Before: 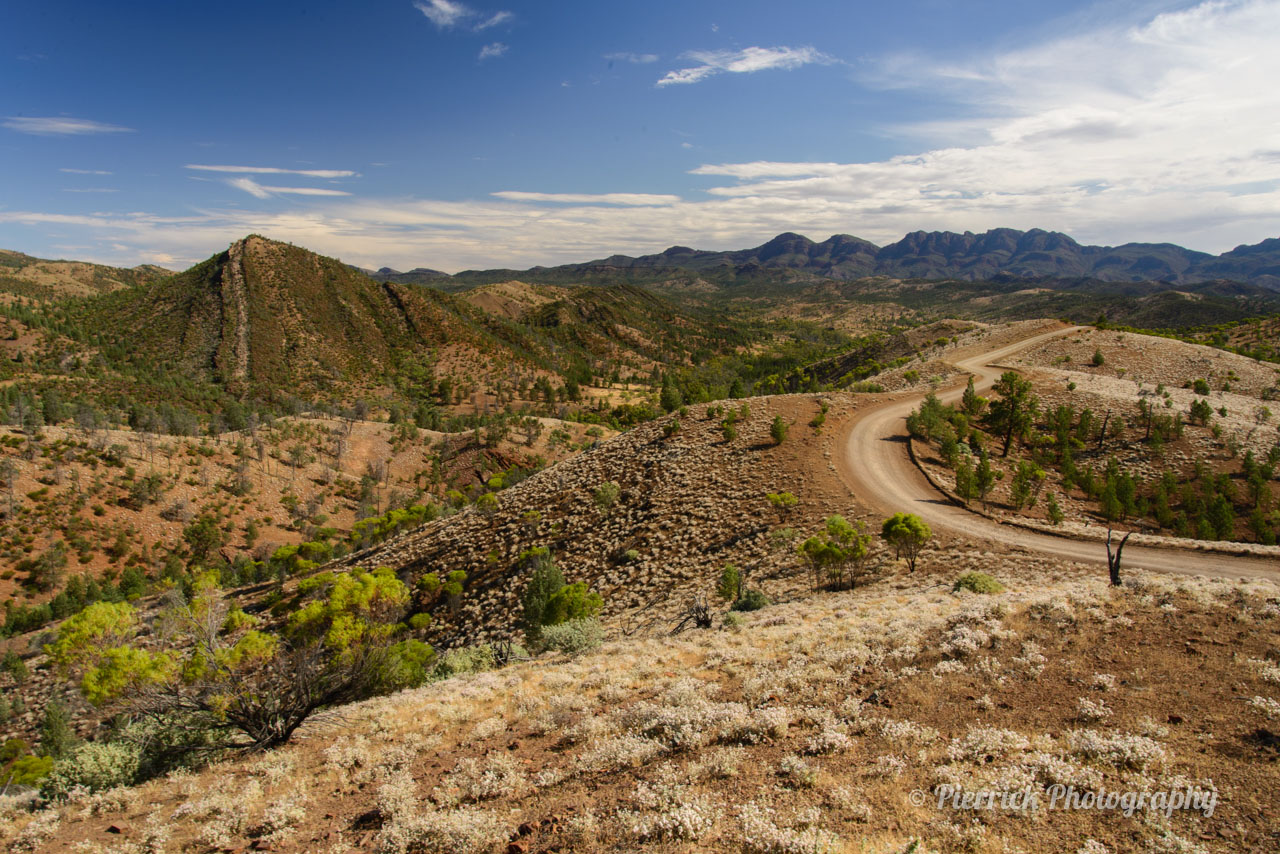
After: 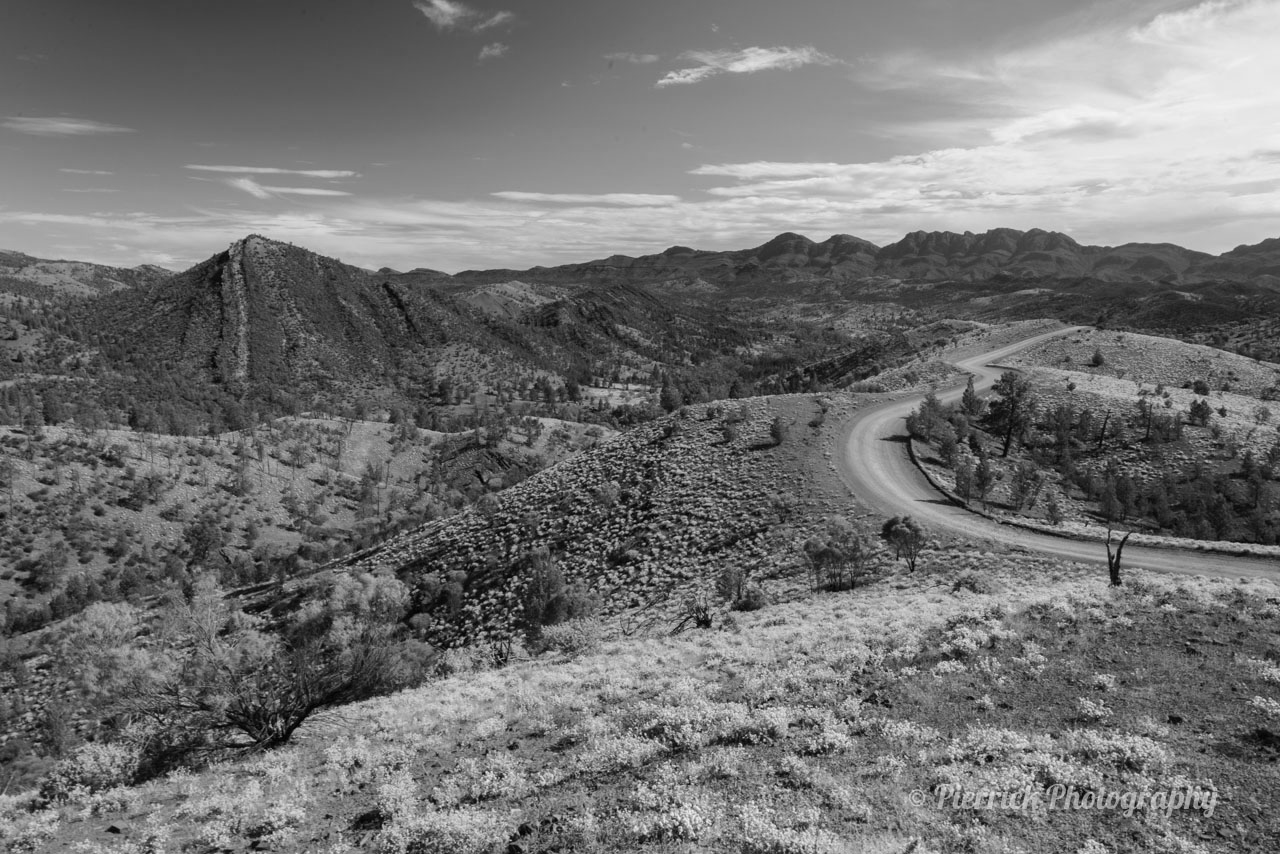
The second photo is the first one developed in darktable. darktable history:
color balance rgb: perceptual saturation grading › global saturation 25%, global vibrance 20%
monochrome: on, module defaults
